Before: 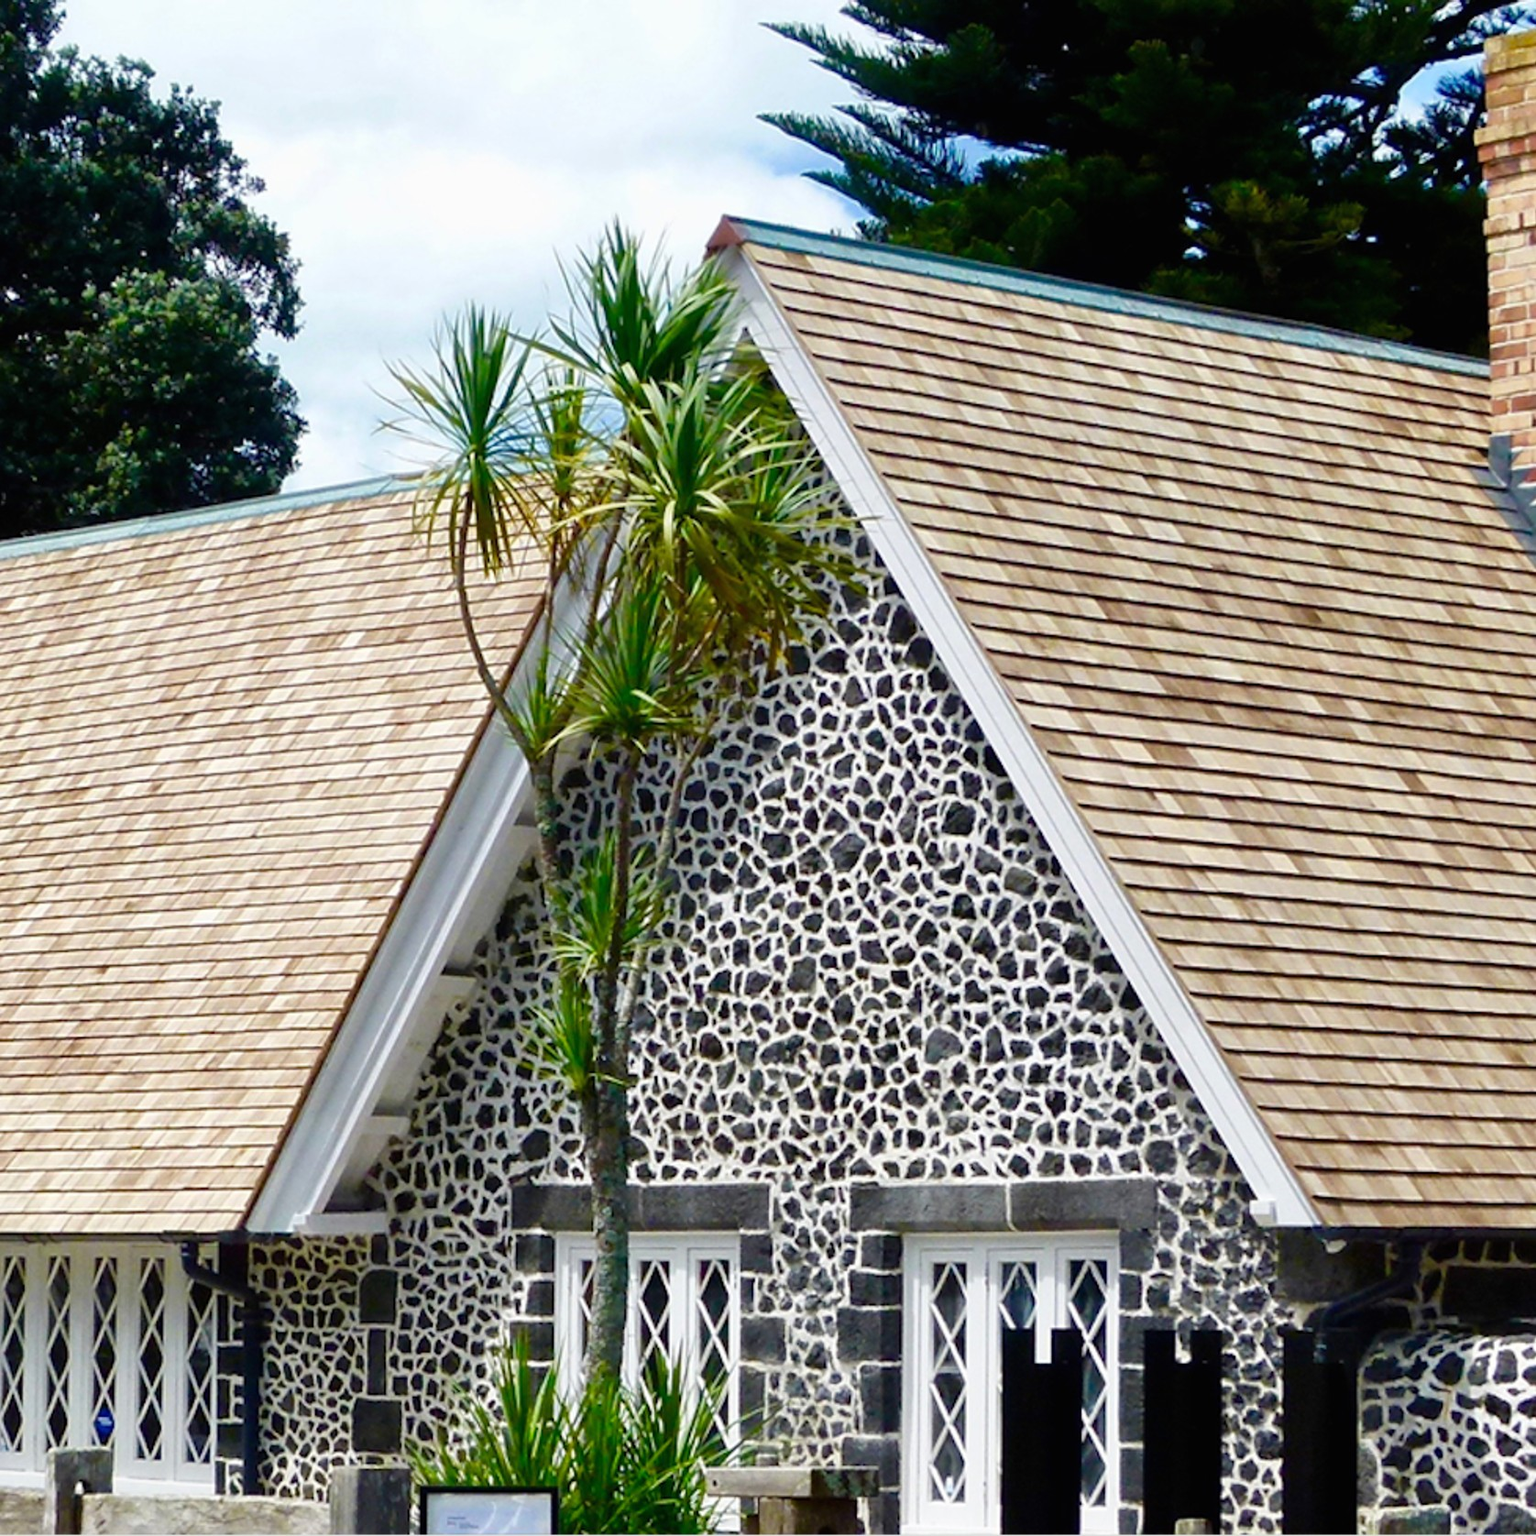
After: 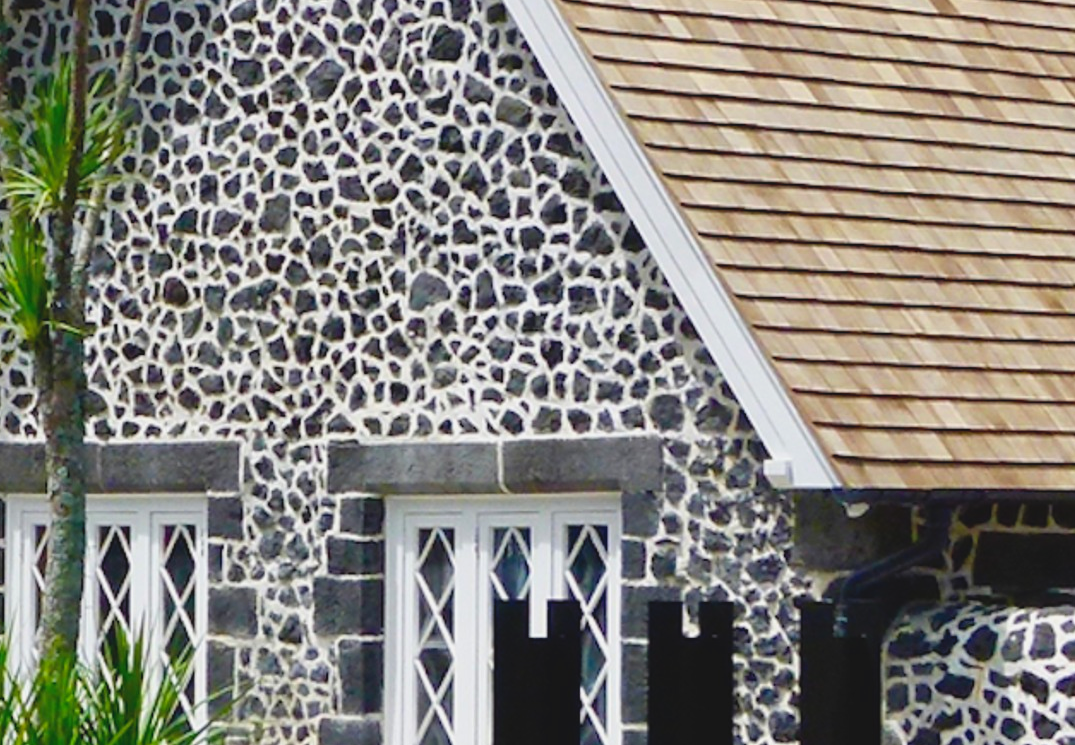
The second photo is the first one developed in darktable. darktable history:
crop and rotate: left 35.817%, top 50.732%, bottom 4.806%
contrast brightness saturation: contrast -0.098, brightness 0.055, saturation 0.082
